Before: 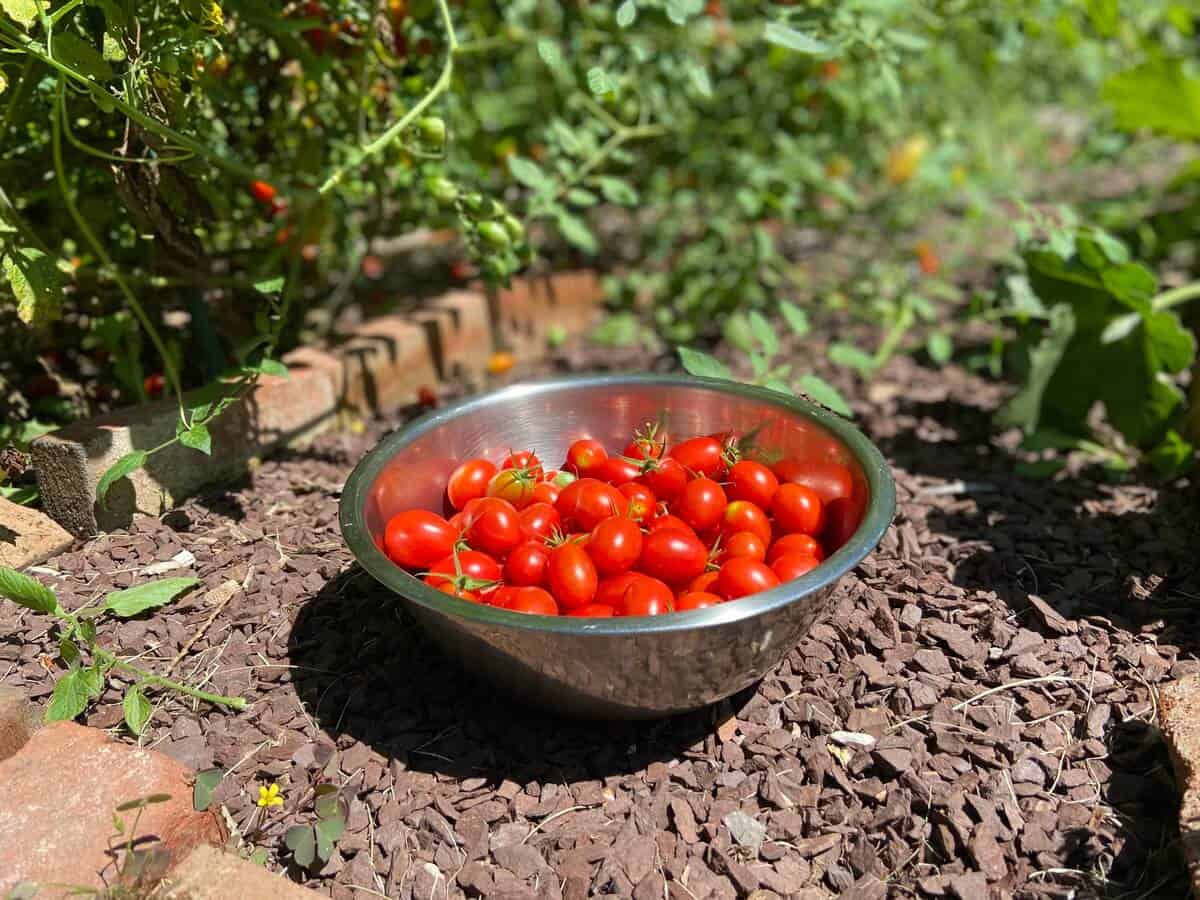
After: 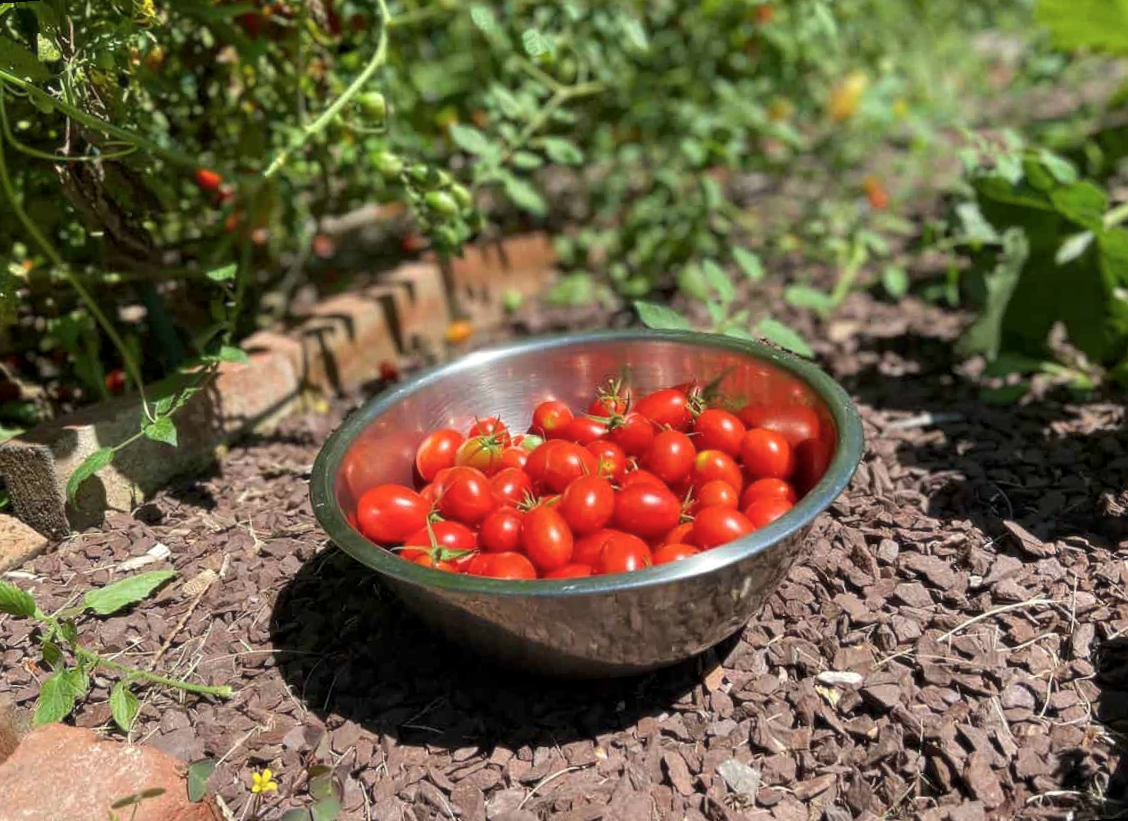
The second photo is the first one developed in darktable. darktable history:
soften: size 10%, saturation 50%, brightness 0.2 EV, mix 10%
rotate and perspective: rotation -4.57°, crop left 0.054, crop right 0.944, crop top 0.087, crop bottom 0.914
local contrast: highlights 100%, shadows 100%, detail 120%, midtone range 0.2
